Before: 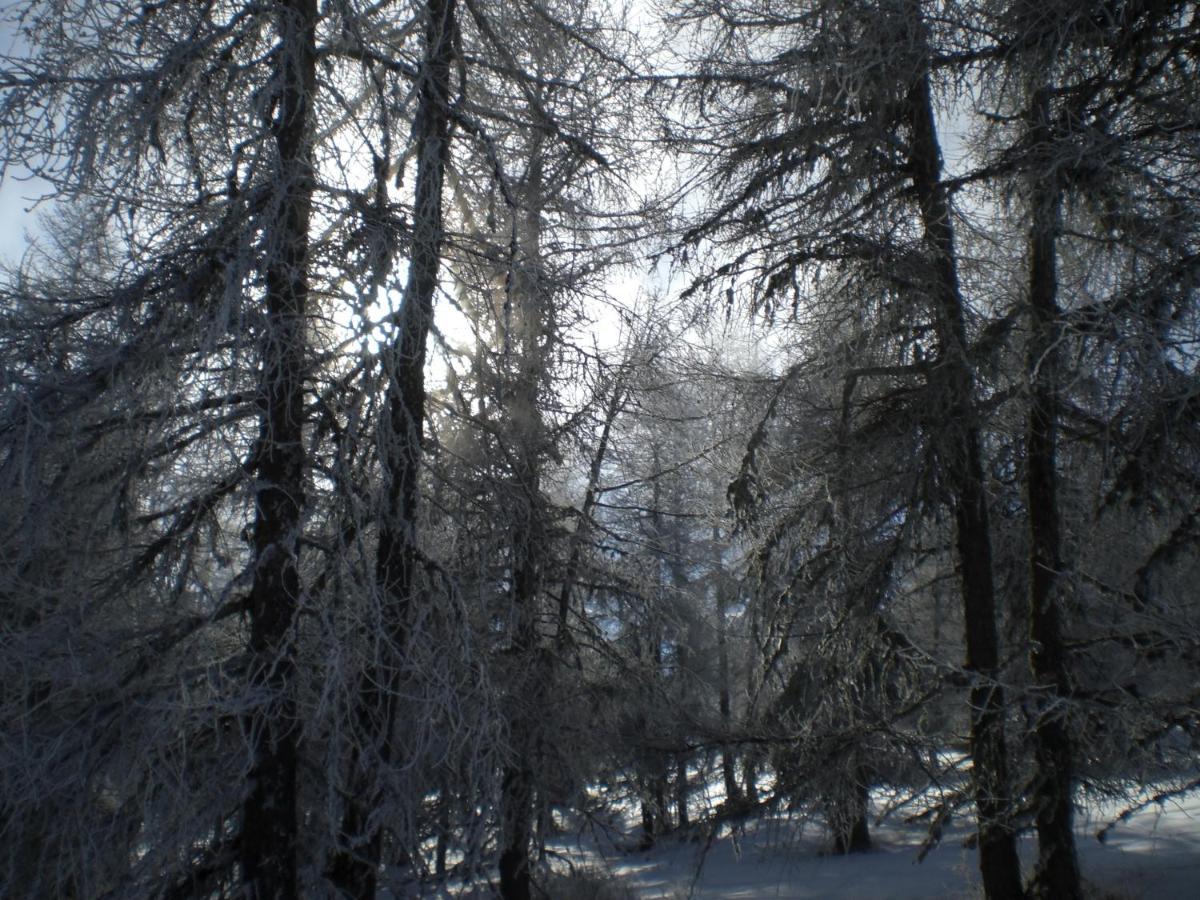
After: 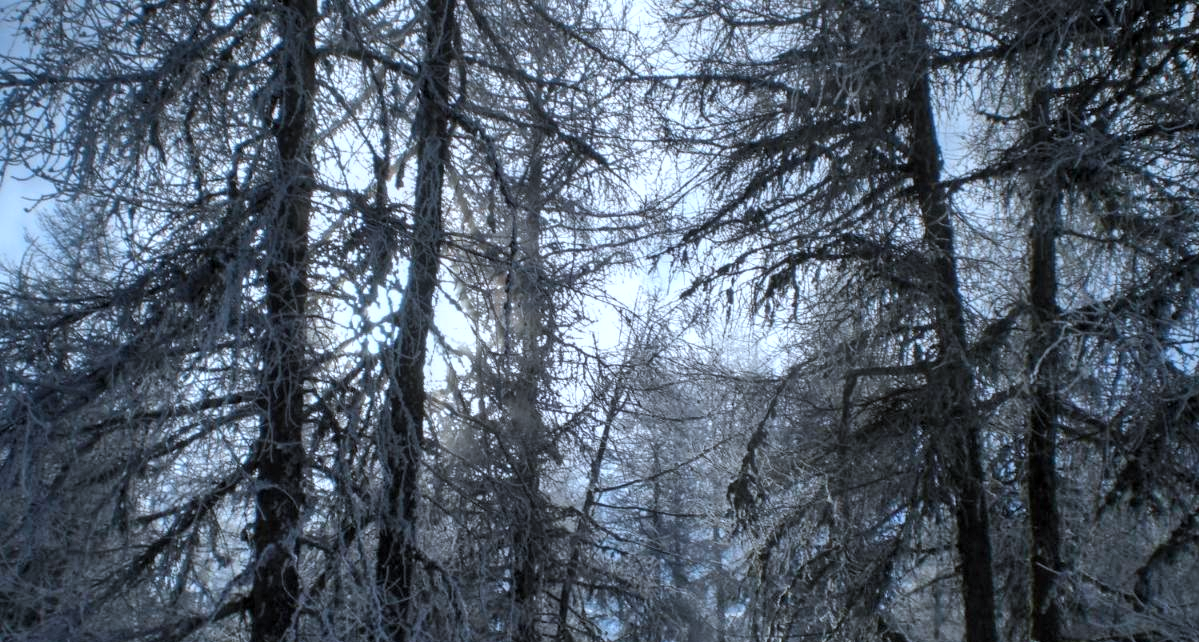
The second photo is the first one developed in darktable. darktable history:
color correction: highlights a* -2.24, highlights b* -18.1
shadows and highlights: shadows 52.34, highlights -28.23, soften with gaussian
local contrast: on, module defaults
crop: bottom 28.576%
